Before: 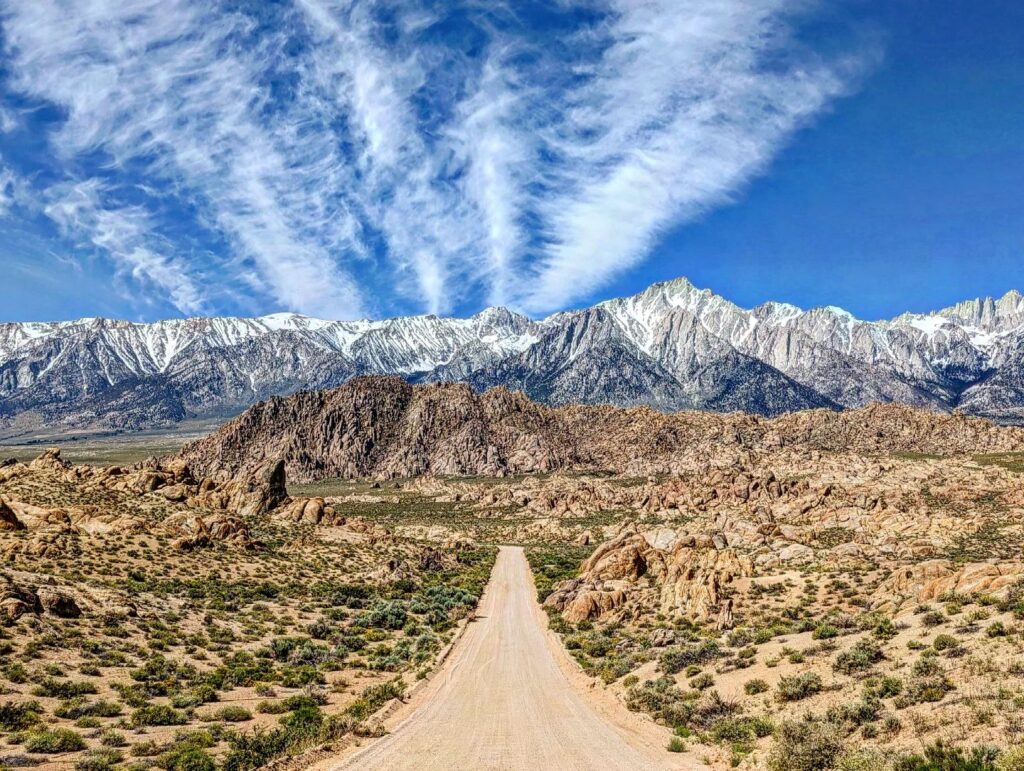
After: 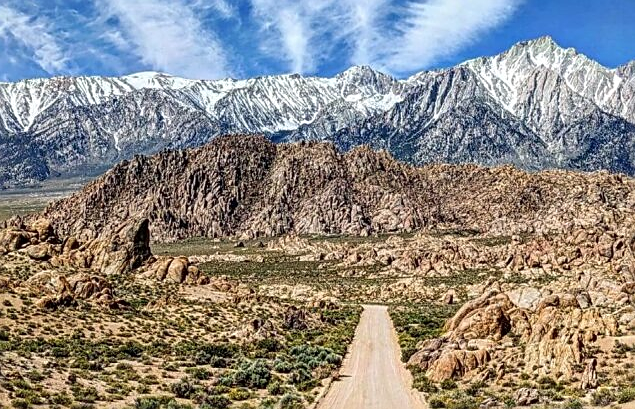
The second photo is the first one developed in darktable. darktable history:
contrast brightness saturation: saturation -0.05
sharpen: on, module defaults
crop: left 13.312%, top 31.28%, right 24.627%, bottom 15.582%
